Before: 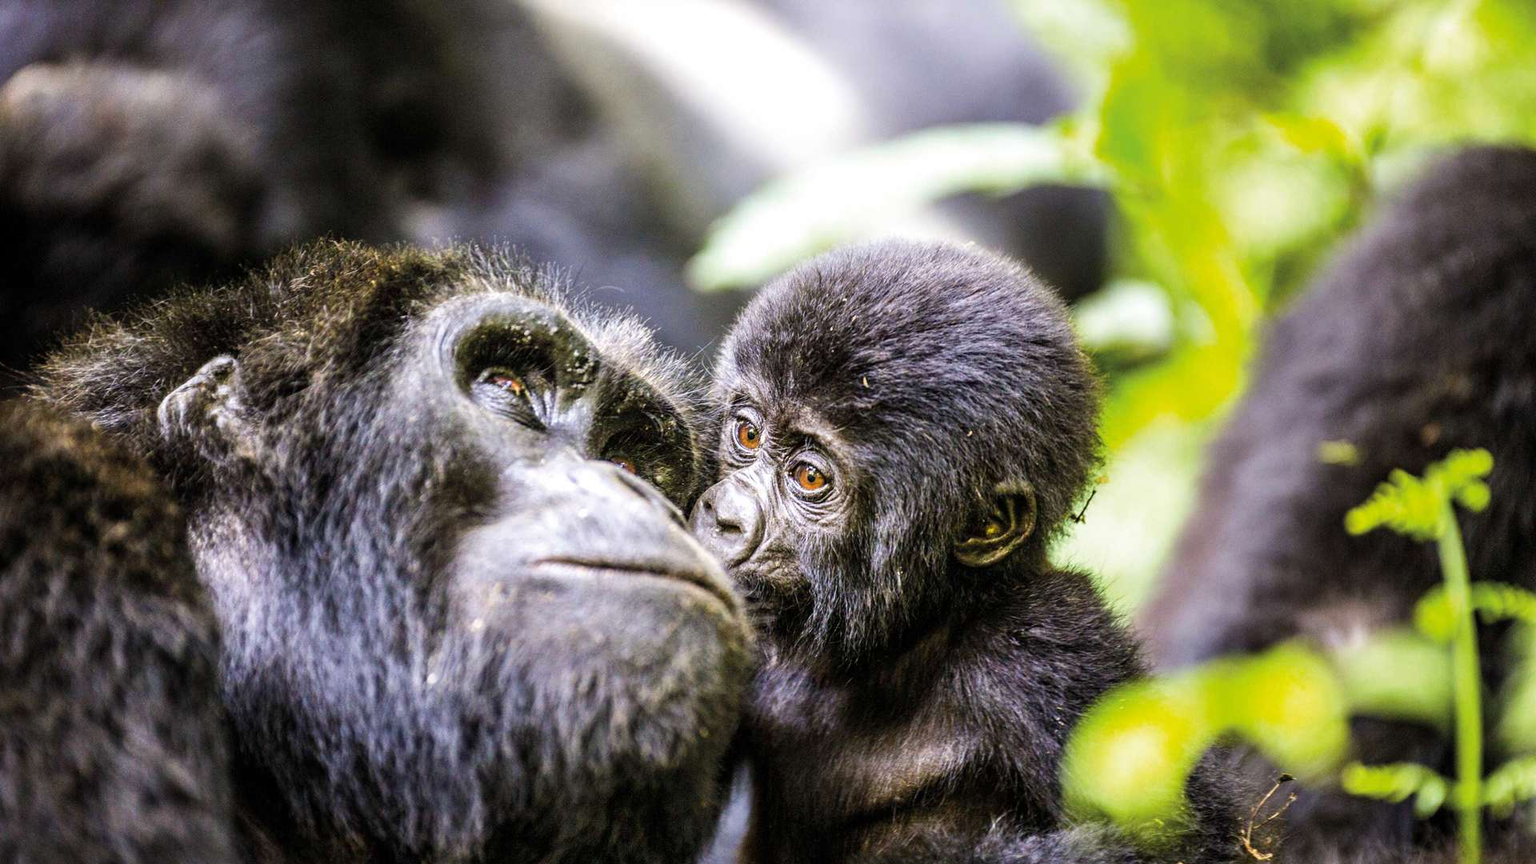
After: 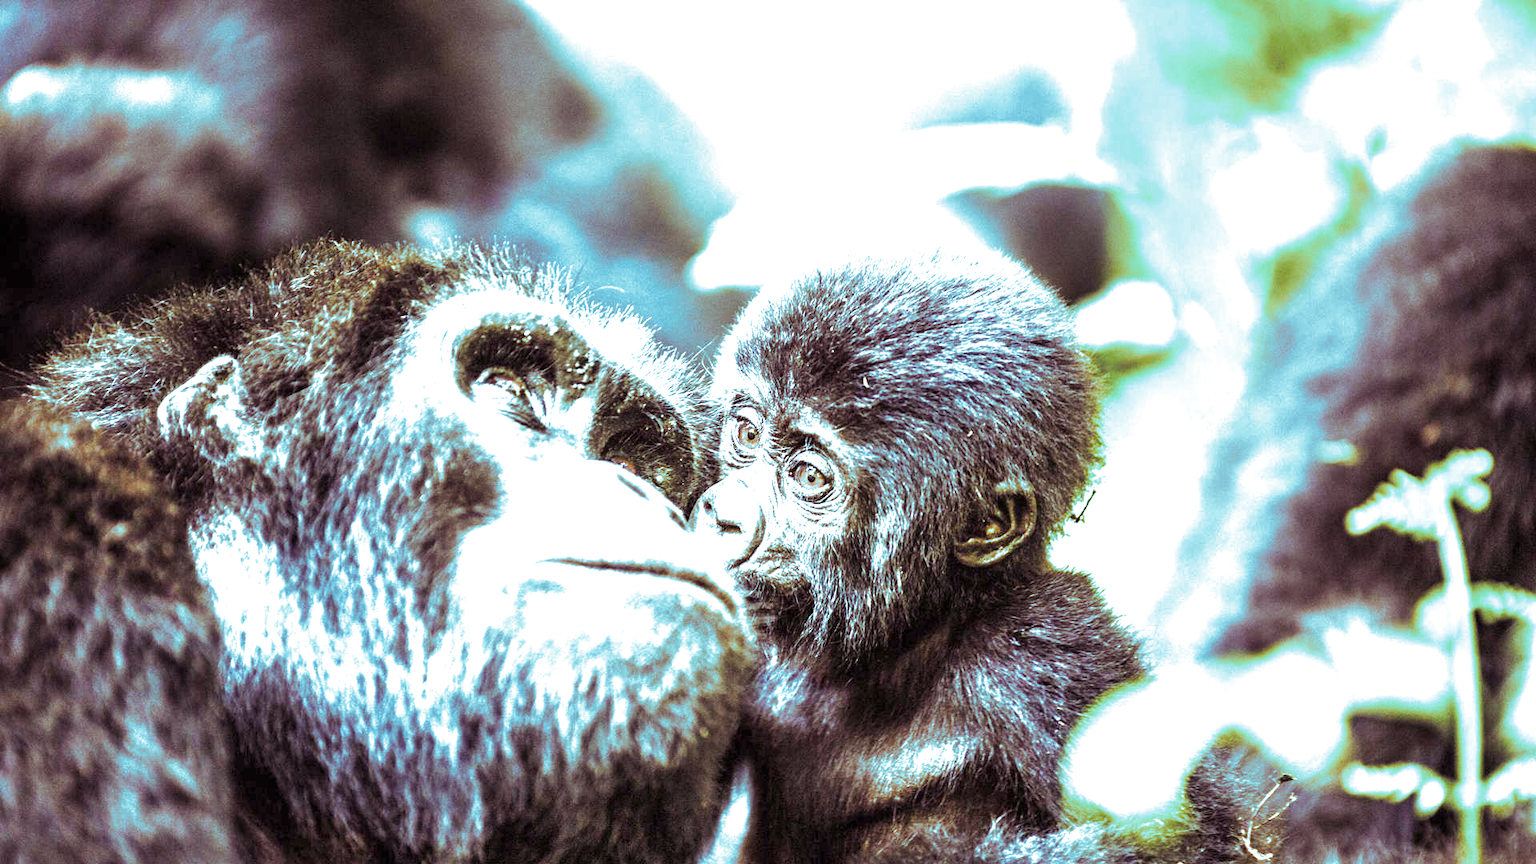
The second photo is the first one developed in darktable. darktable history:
graduated density: rotation 5.63°, offset 76.9
split-toning: shadows › hue 327.6°, highlights › hue 198°, highlights › saturation 0.55, balance -21.25, compress 0%
exposure: black level correction 0, exposure 1.9 EV, compensate highlight preservation false
